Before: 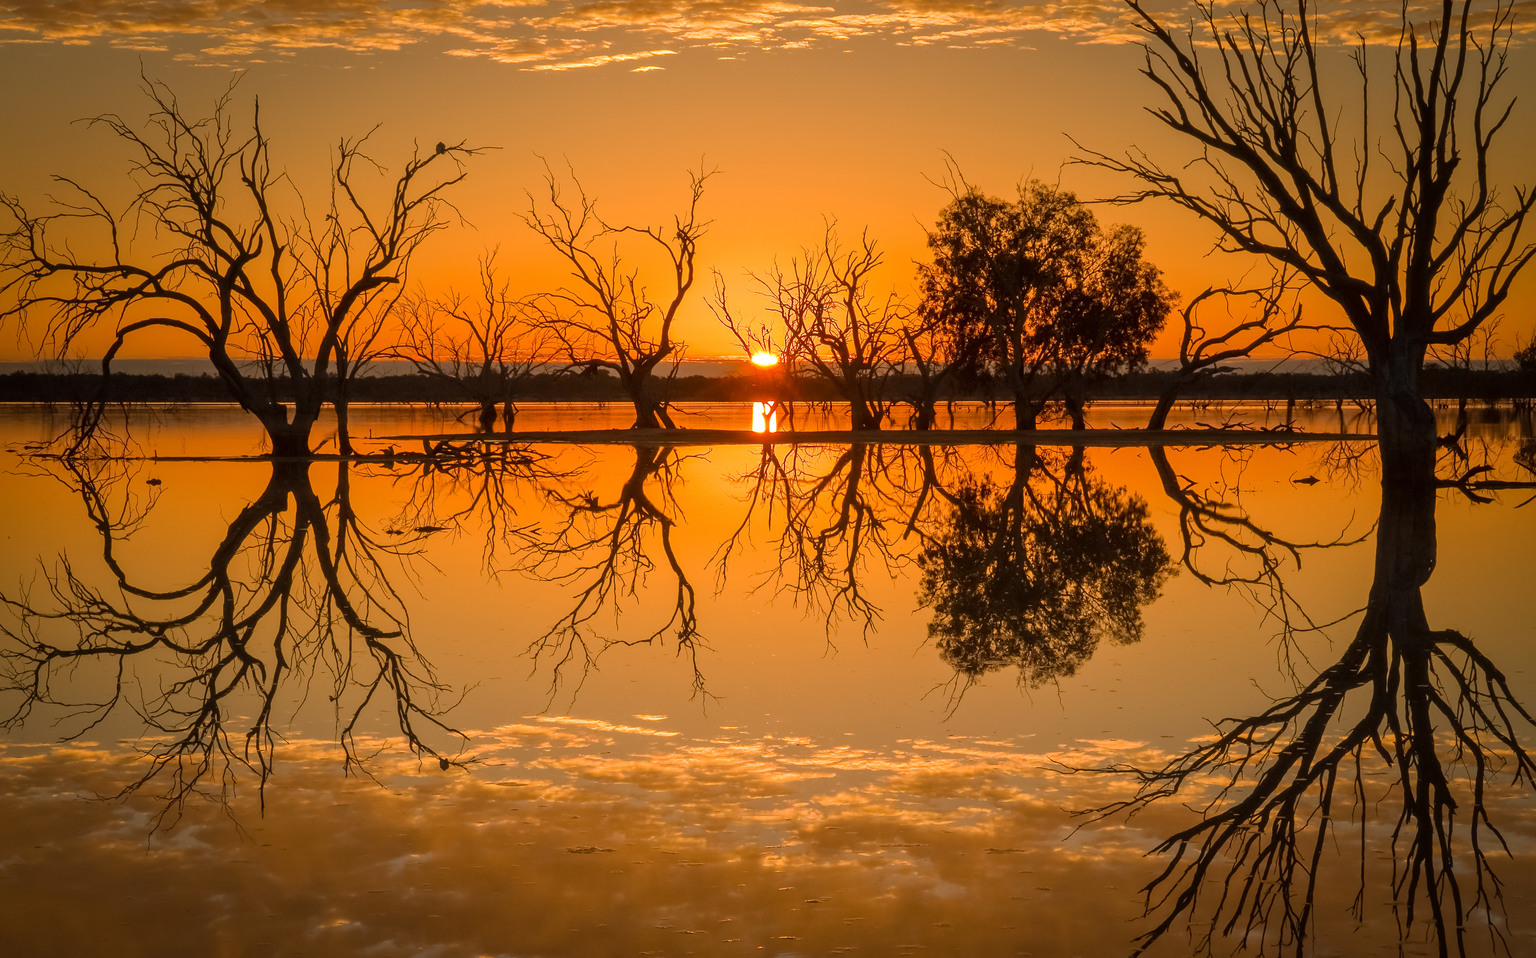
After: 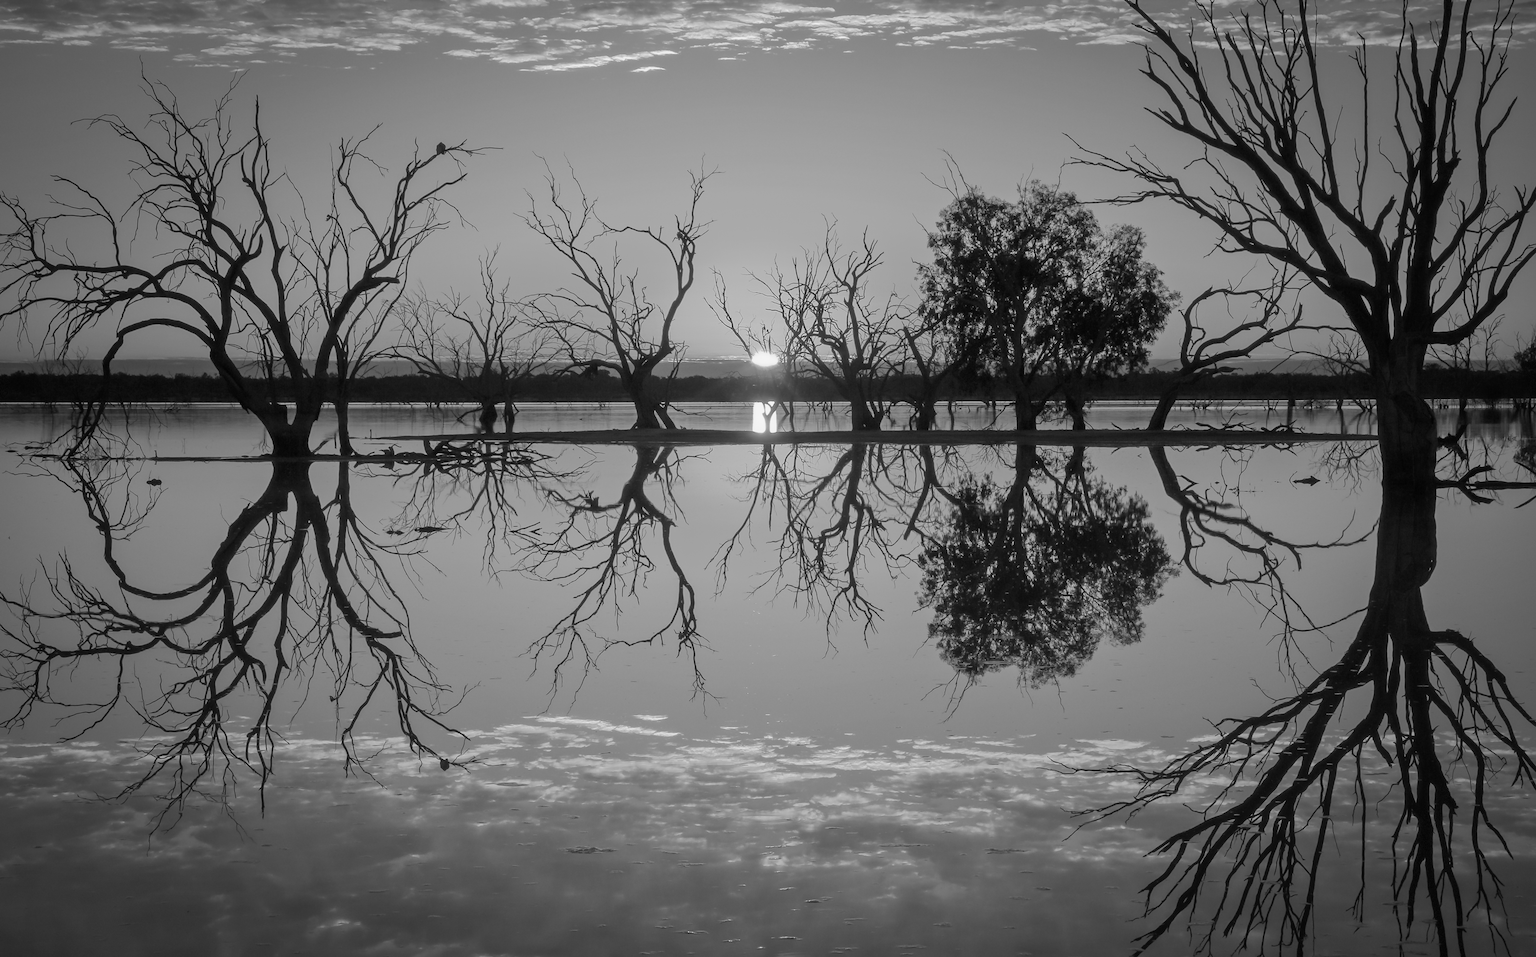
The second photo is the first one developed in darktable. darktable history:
monochrome: on, module defaults
vignetting: fall-off start 100%, fall-off radius 71%, brightness -0.434, saturation -0.2, width/height ratio 1.178, dithering 8-bit output, unbound false
color correction: highlights a* 0.162, highlights b* 29.53, shadows a* -0.162, shadows b* 21.09
